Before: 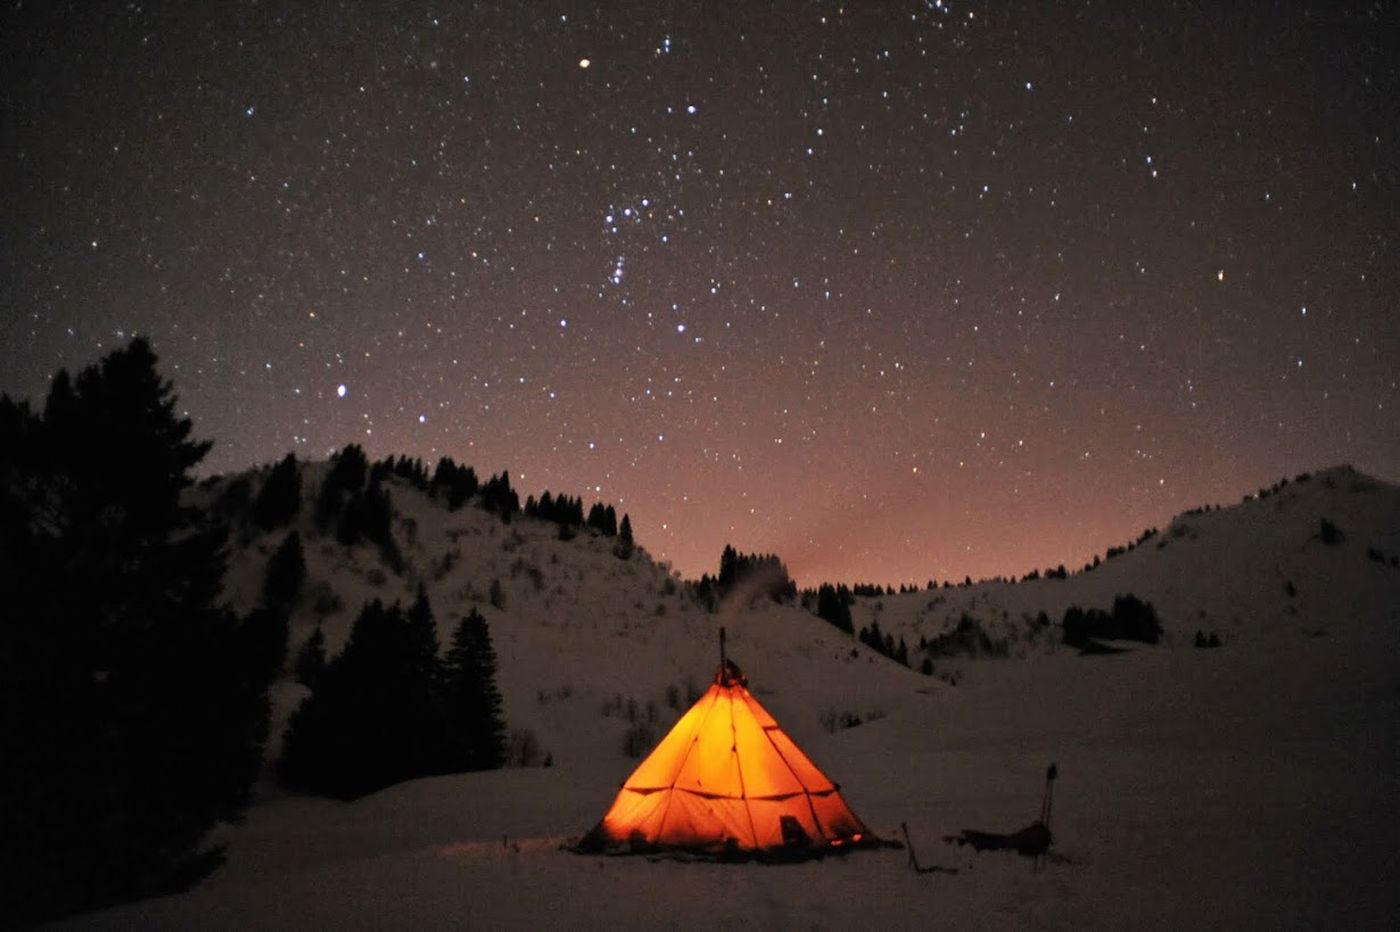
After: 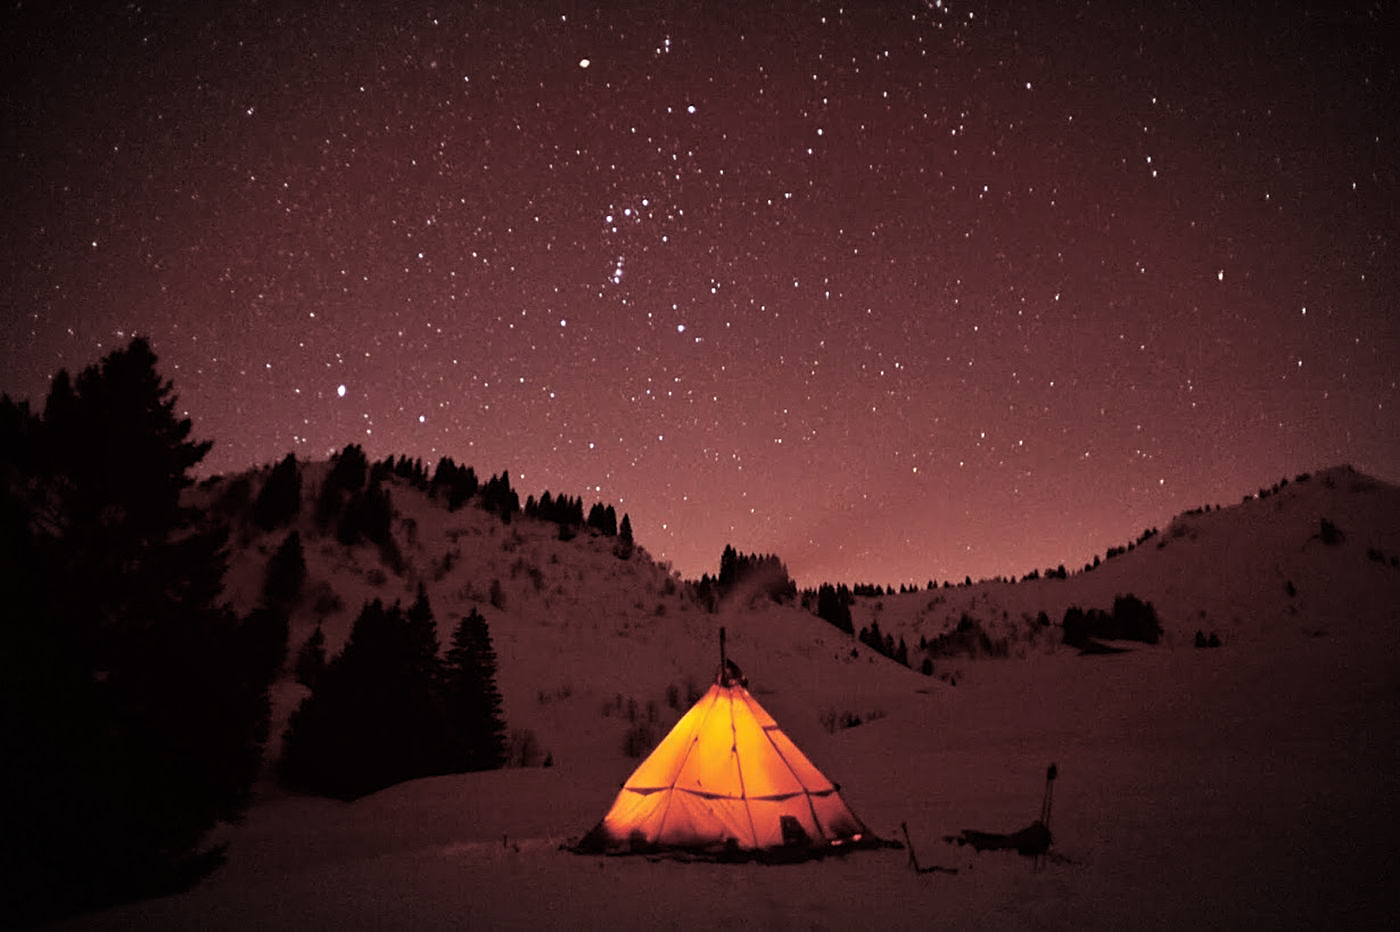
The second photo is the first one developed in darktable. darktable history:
split-toning: highlights › hue 187.2°, highlights › saturation 0.83, balance -68.05, compress 56.43%
sharpen: on, module defaults
vignetting: automatic ratio true
